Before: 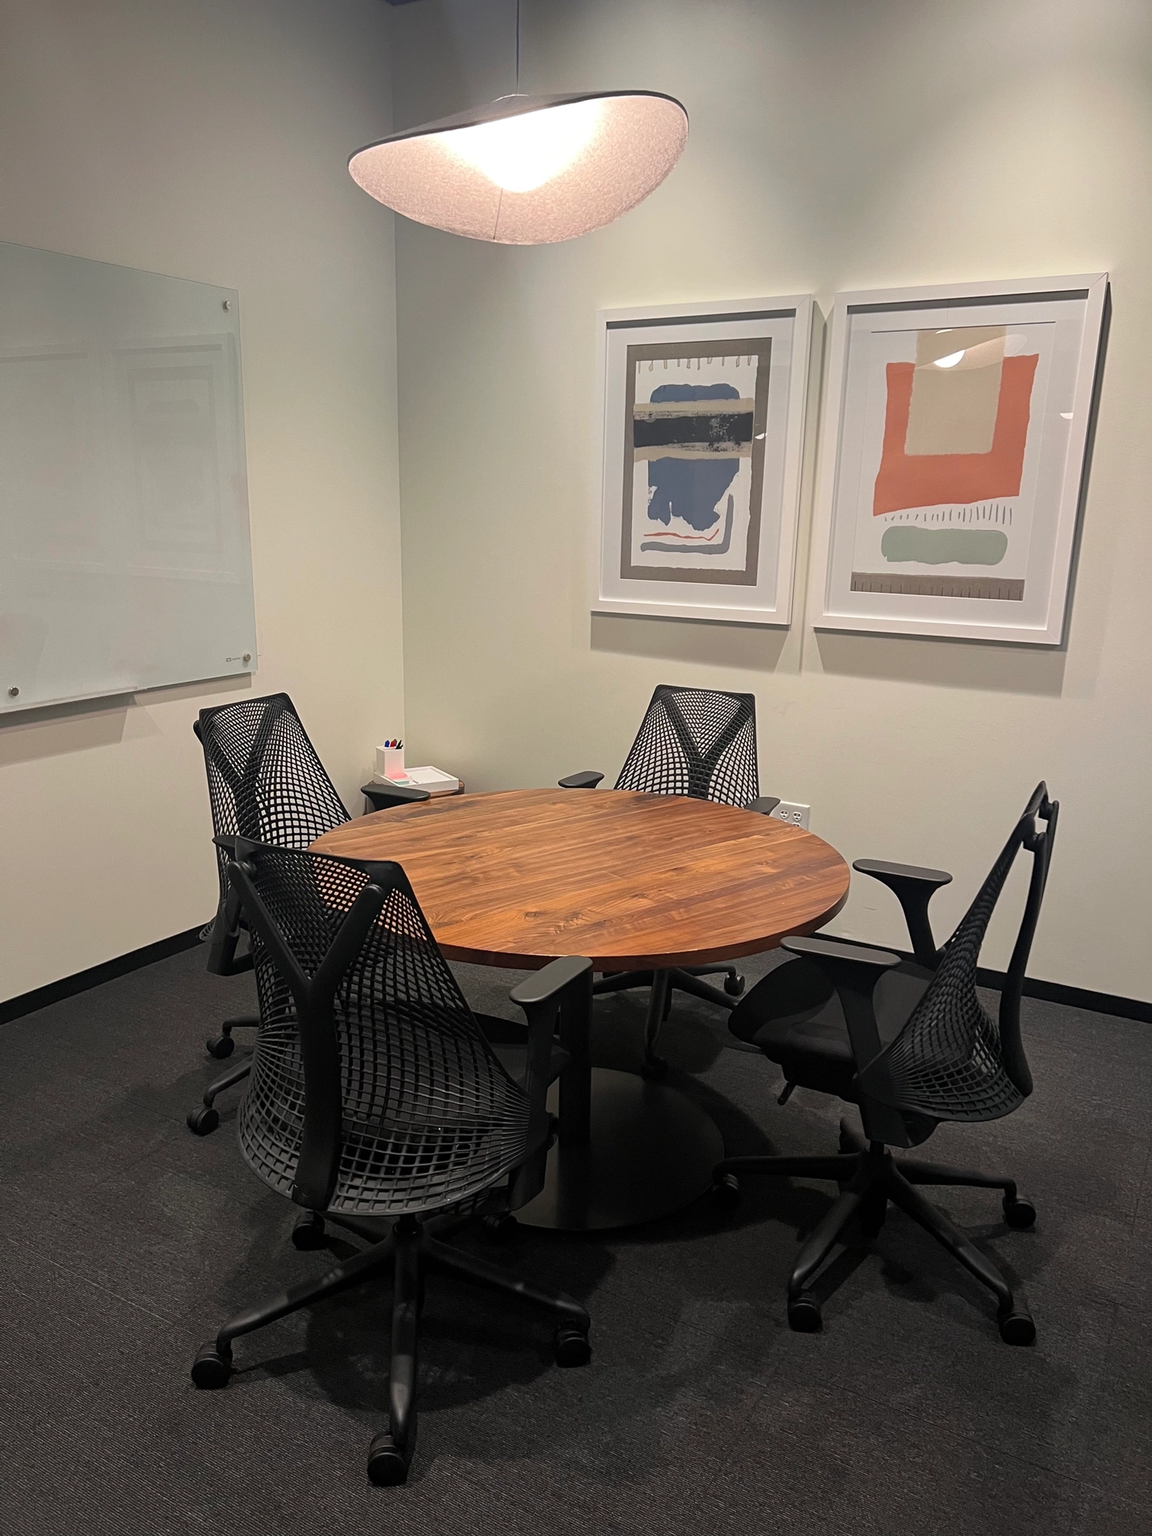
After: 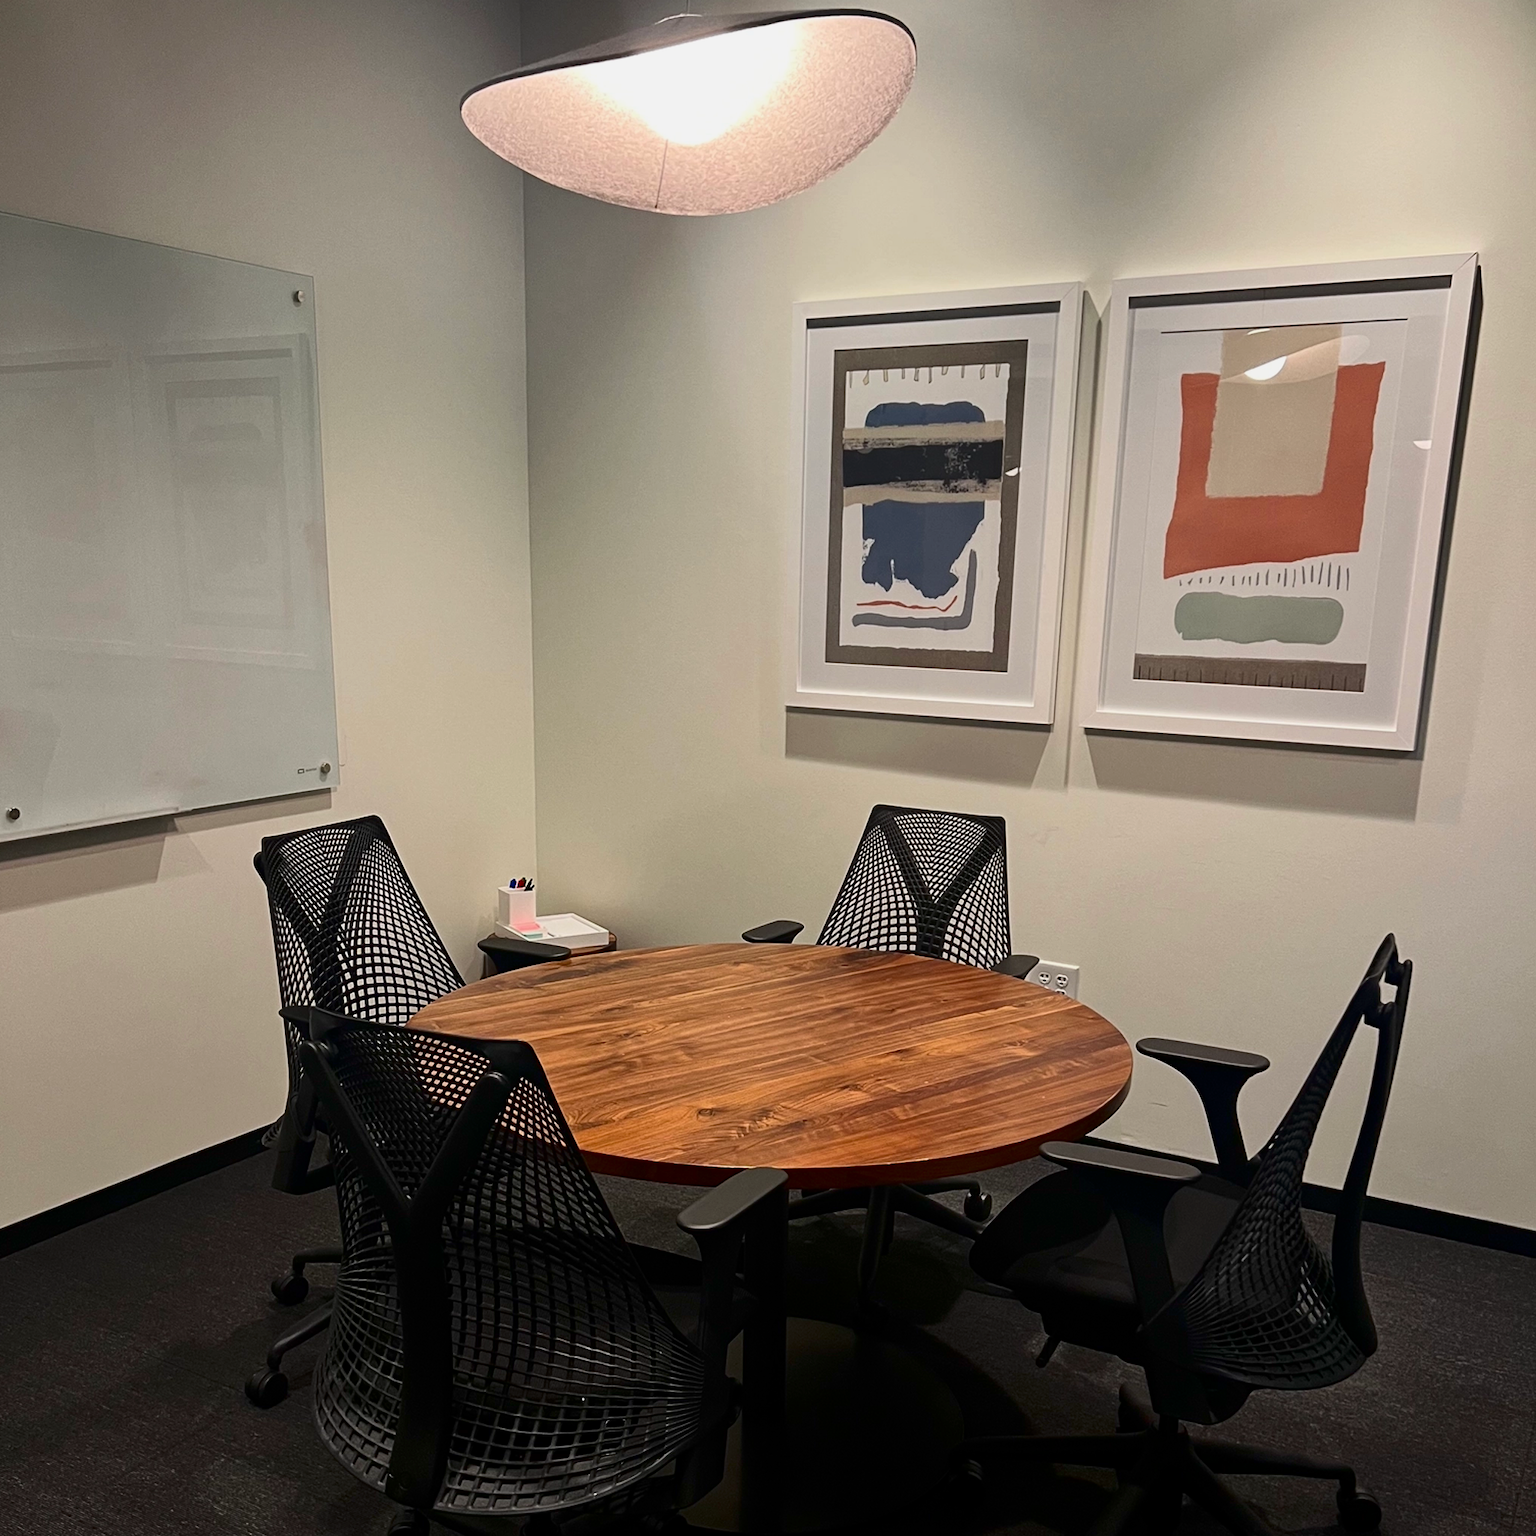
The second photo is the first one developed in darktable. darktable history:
tone equalizer: -8 EV 0.25 EV, -7 EV 0.417 EV, -6 EV 0.417 EV, -5 EV 0.25 EV, -3 EV -0.25 EV, -2 EV -0.417 EV, -1 EV -0.417 EV, +0 EV -0.25 EV, edges refinement/feathering 500, mask exposure compensation -1.57 EV, preserve details guided filter
crop: left 0.387%, top 5.469%, bottom 19.809%
contrast brightness saturation: contrast 0.32, brightness -0.08, saturation 0.17
